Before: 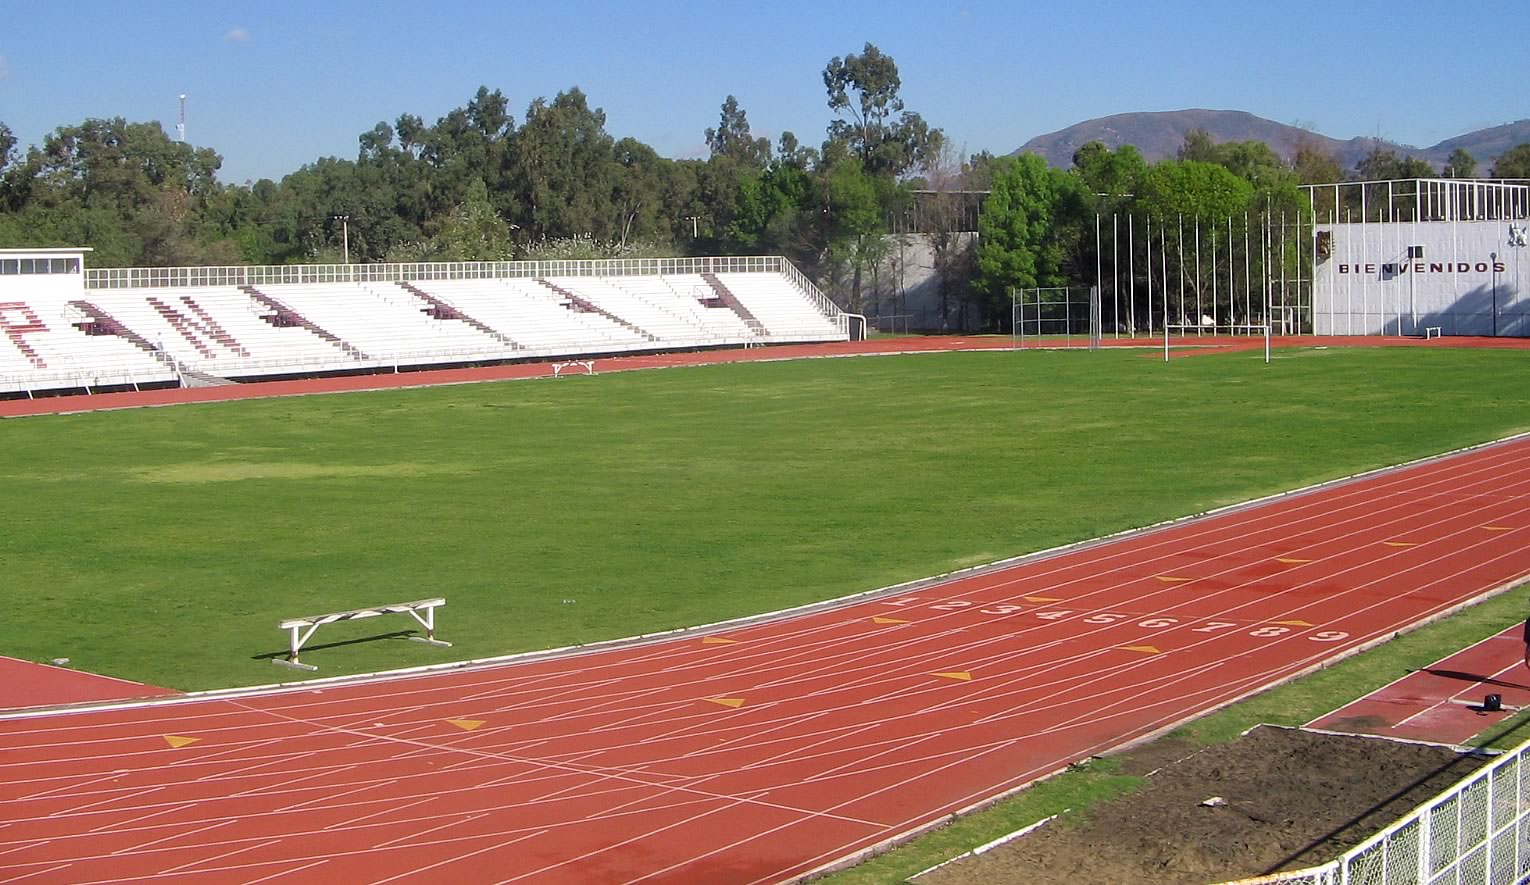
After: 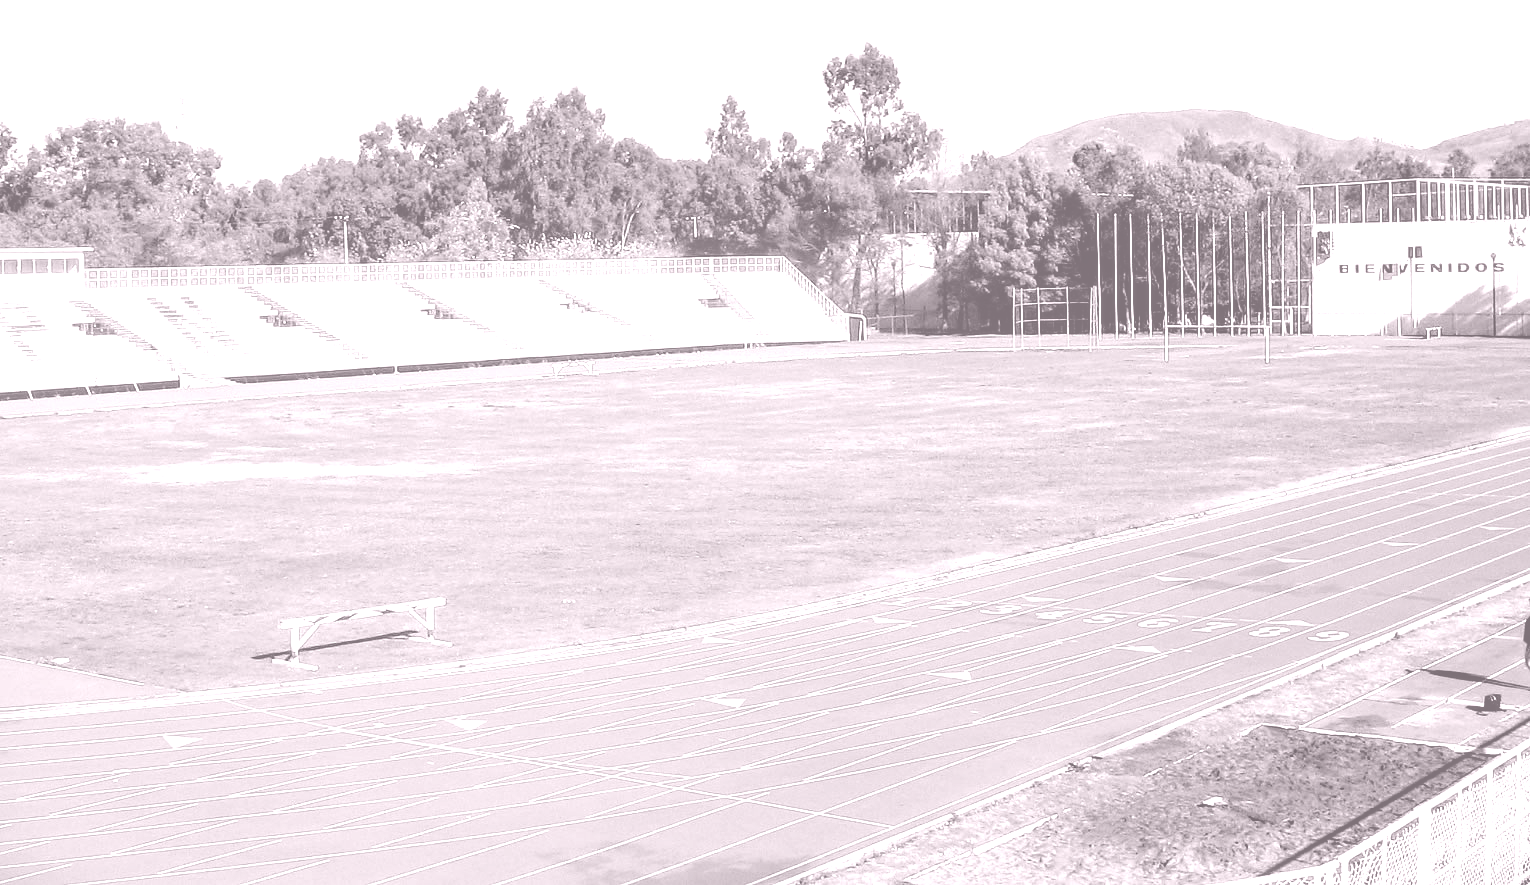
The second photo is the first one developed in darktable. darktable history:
colorize: hue 25.2°, saturation 83%, source mix 82%, lightness 79%, version 1
filmic rgb: black relative exposure -8.7 EV, white relative exposure 2.7 EV, threshold 3 EV, target black luminance 0%, hardness 6.25, latitude 76.53%, contrast 1.326, shadows ↔ highlights balance -0.349%, preserve chrominance no, color science v4 (2020), enable highlight reconstruction true
shadows and highlights: shadows 37.27, highlights -28.18, soften with gaussian
local contrast: on, module defaults
exposure: exposure 0 EV, compensate highlight preservation false
